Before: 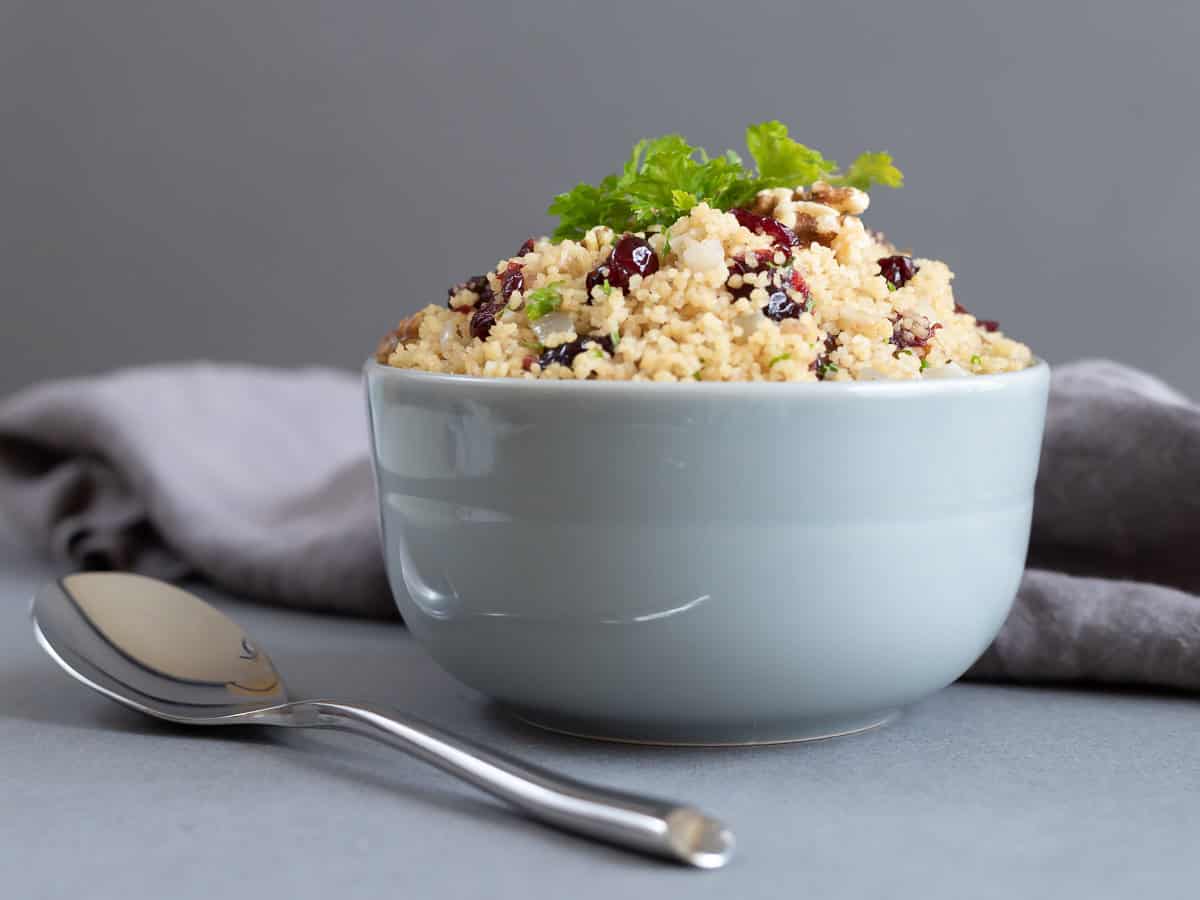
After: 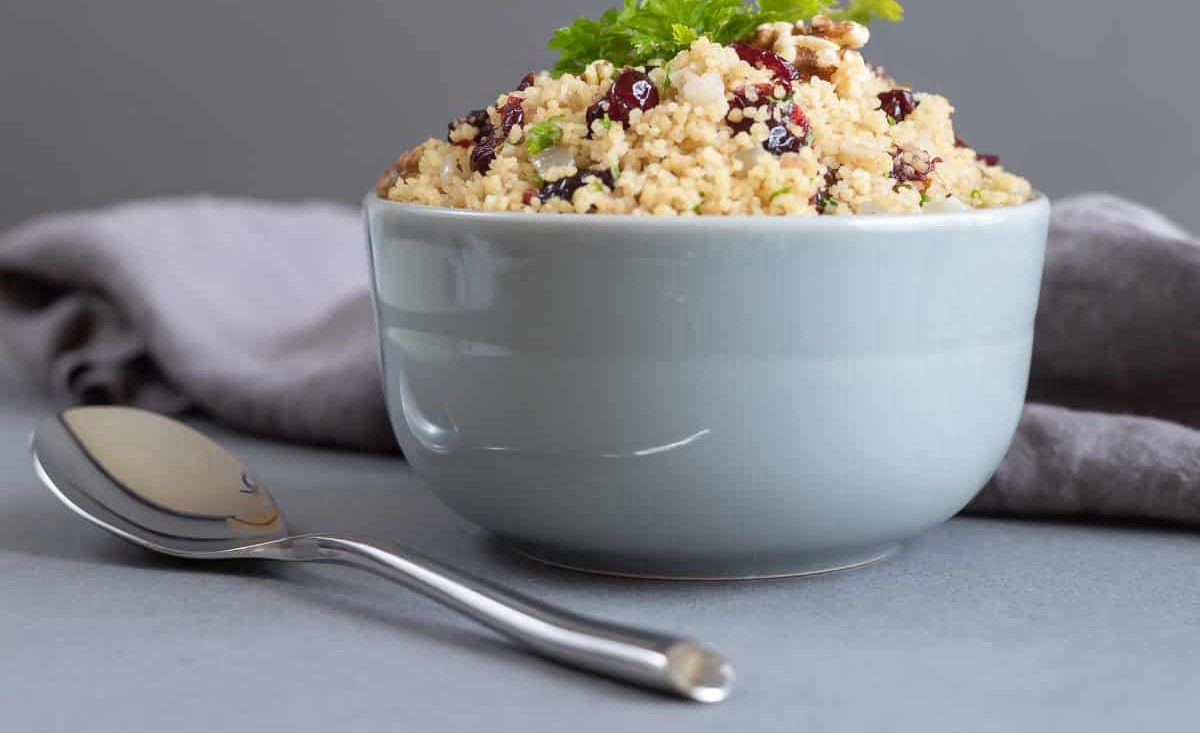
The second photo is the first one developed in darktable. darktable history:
crop and rotate: top 18.507%
local contrast: detail 110%
